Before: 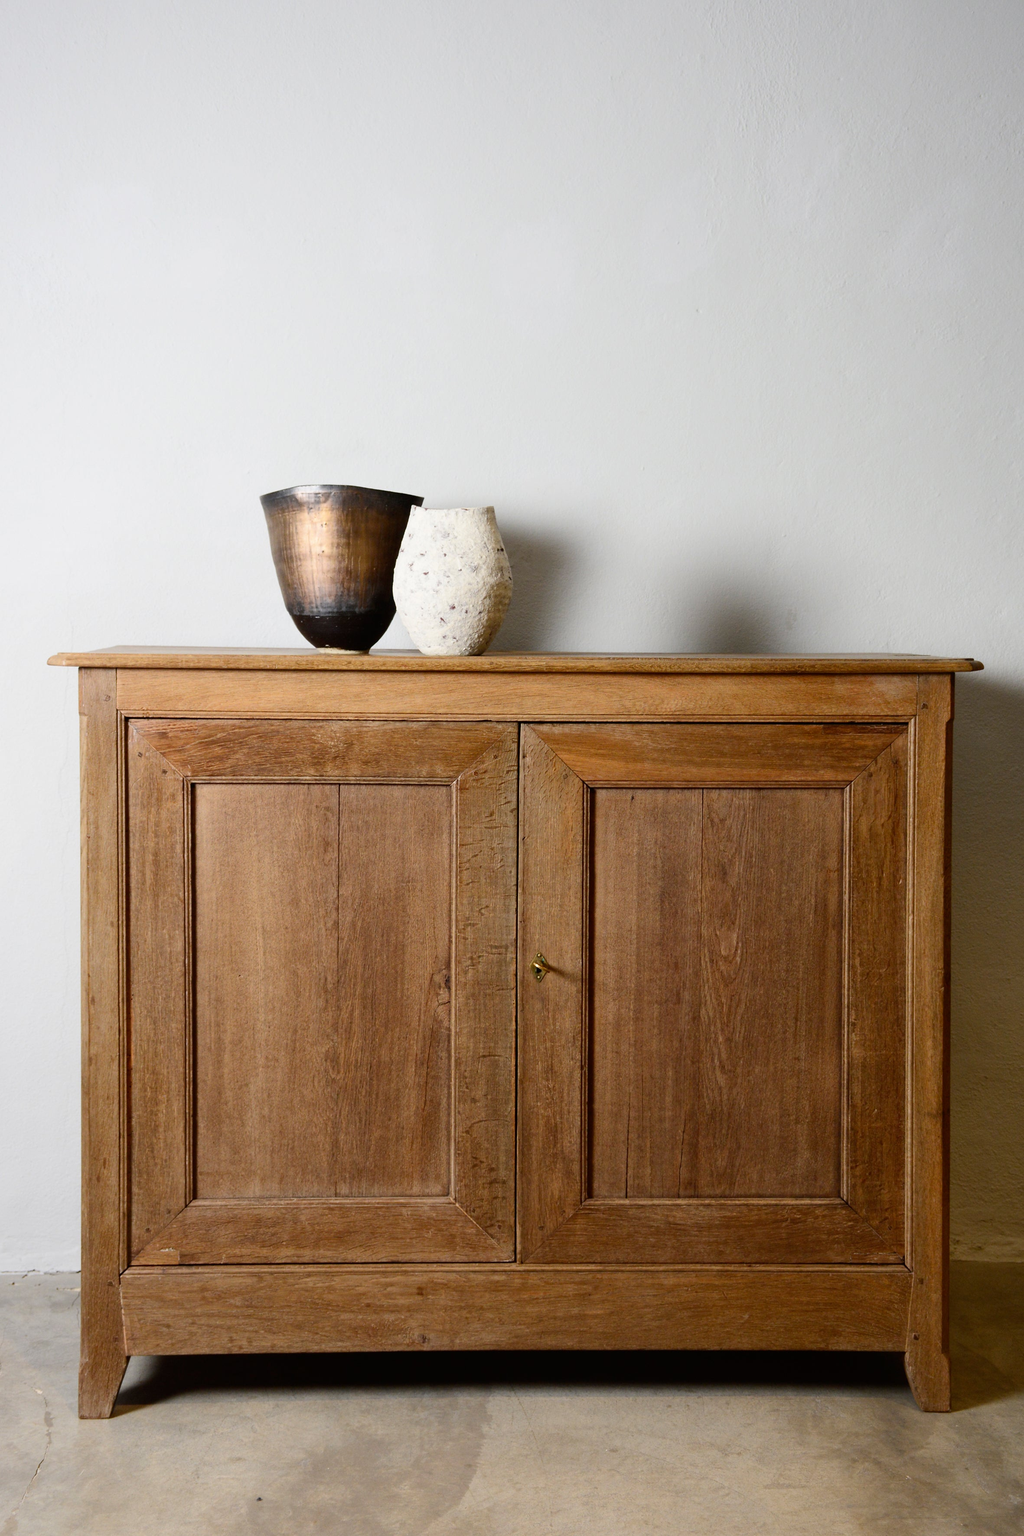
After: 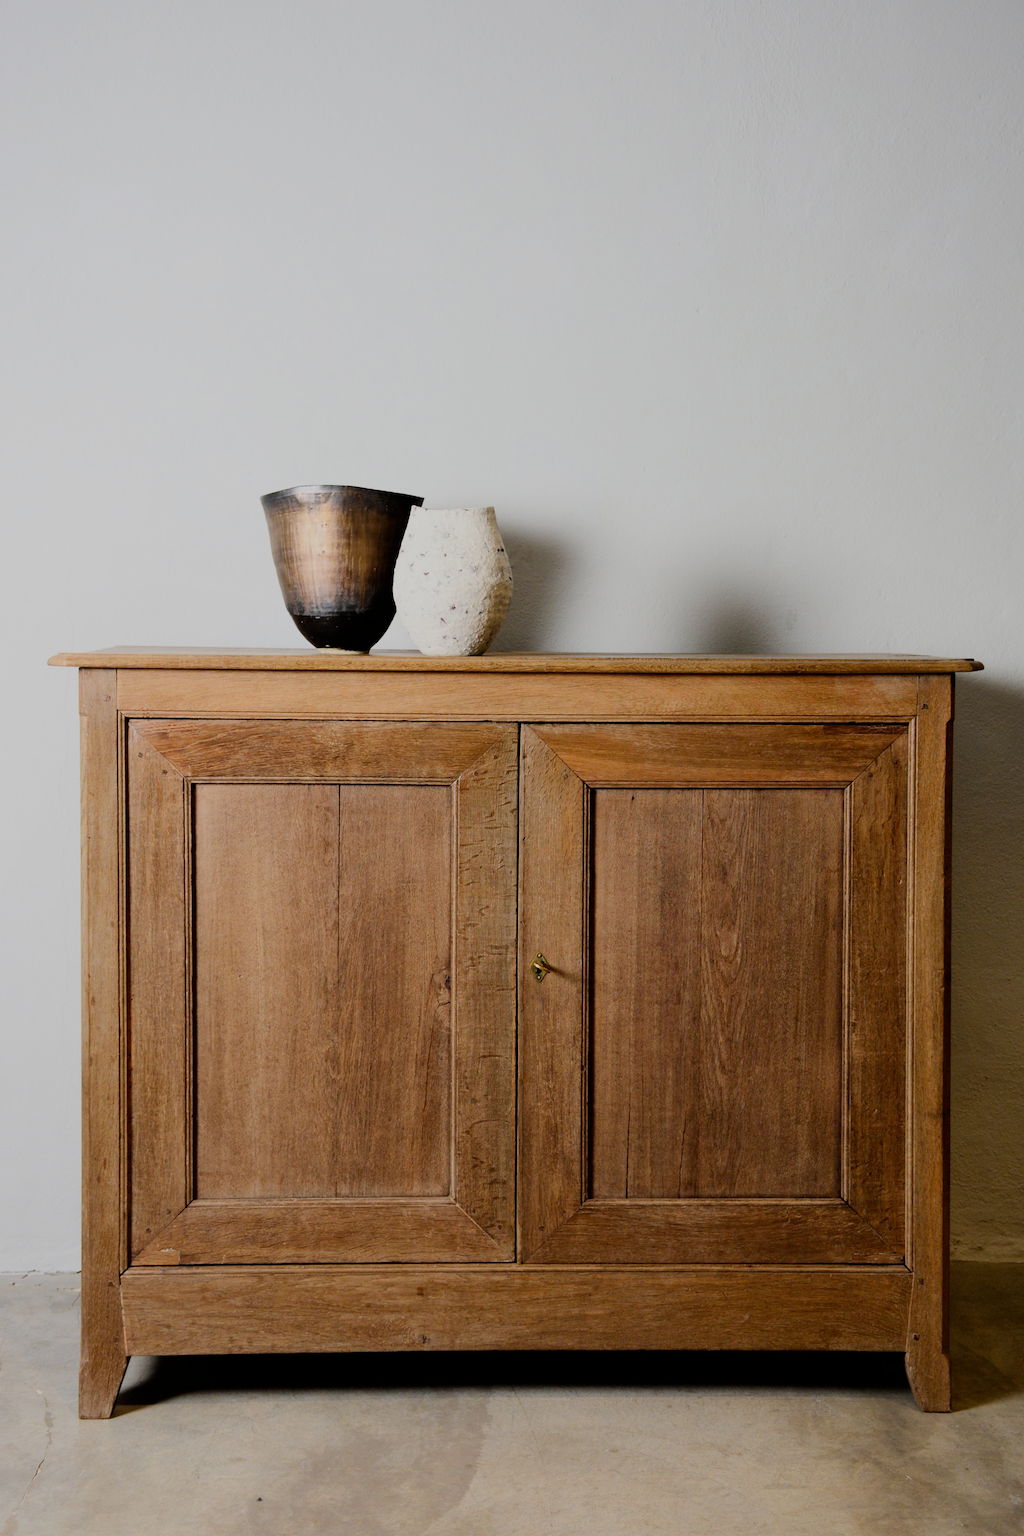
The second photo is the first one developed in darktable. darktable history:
filmic rgb: black relative exposure -7.19 EV, white relative exposure 5.34 EV, hardness 3.02, iterations of high-quality reconstruction 0
